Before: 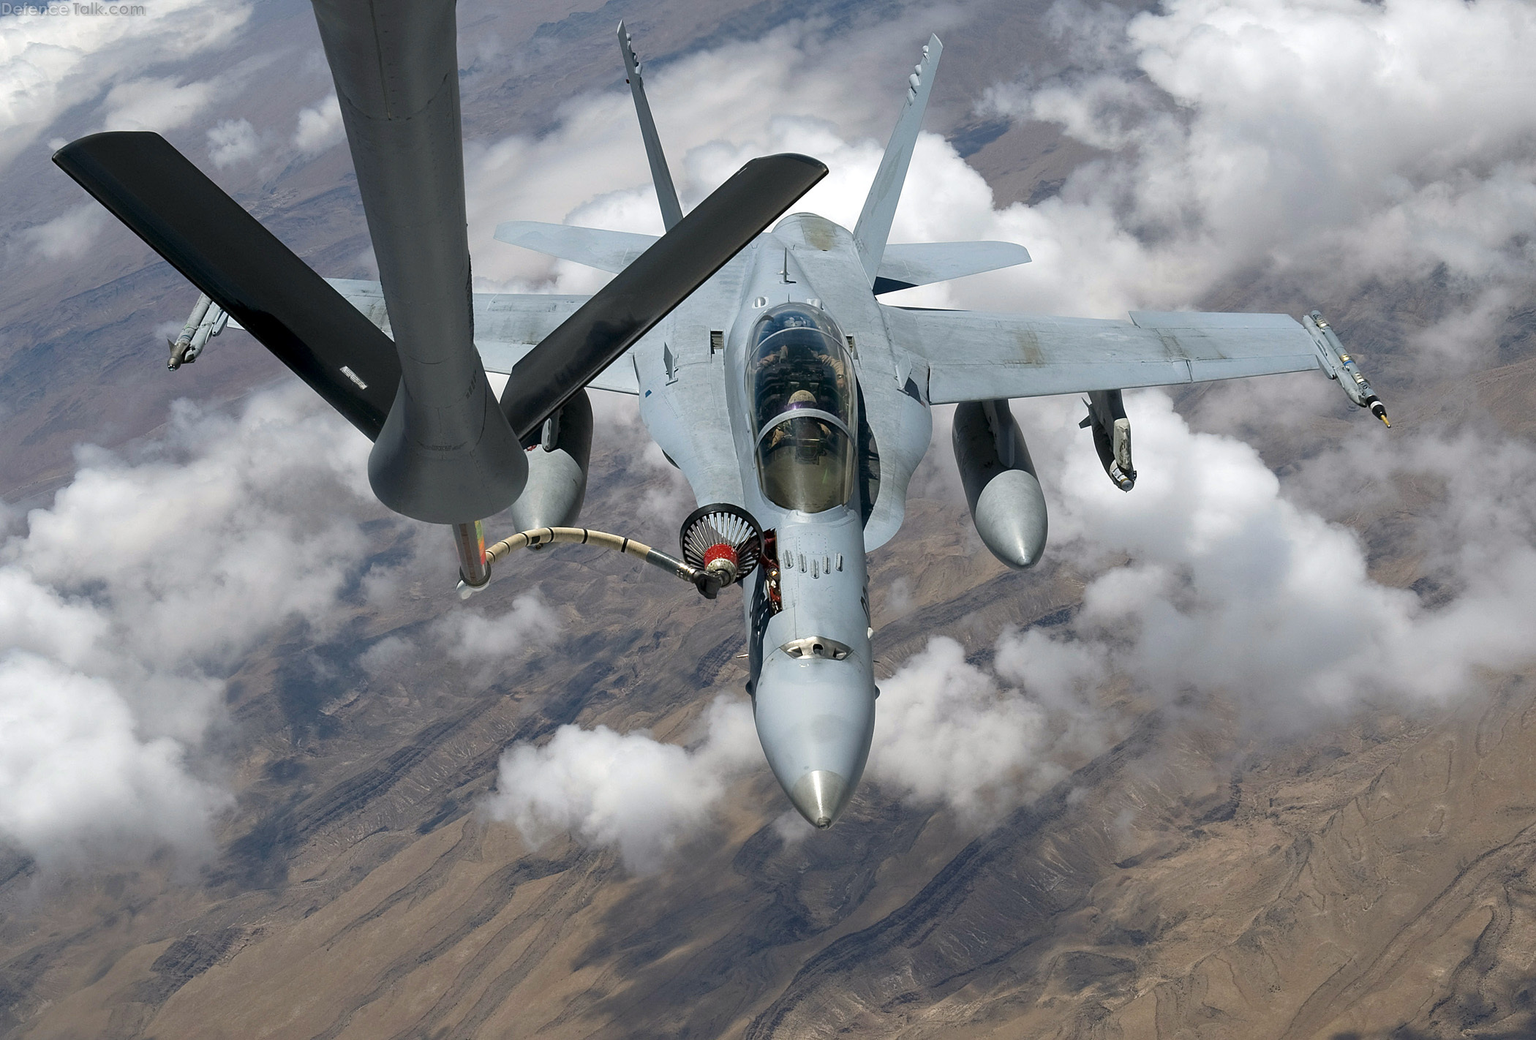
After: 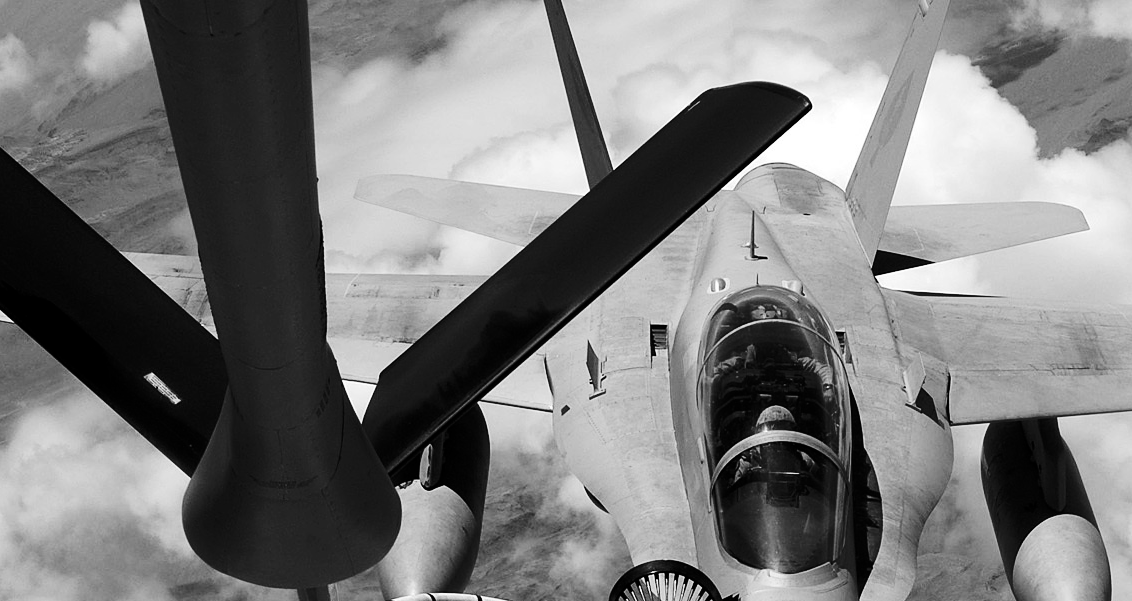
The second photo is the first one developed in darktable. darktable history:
base curve: curves: ch0 [(0, 0) (0.073, 0.04) (0.157, 0.139) (0.492, 0.492) (0.758, 0.758) (1, 1)], preserve colors none
crop: left 15.306%, top 9.065%, right 30.789%, bottom 48.638%
color zones: curves: ch0 [(0.004, 0.588) (0.116, 0.636) (0.259, 0.476) (0.423, 0.464) (0.75, 0.5)]; ch1 [(0, 0) (0.143, 0) (0.286, 0) (0.429, 0) (0.571, 0) (0.714, 0) (0.857, 0)]
tone curve: curves: ch0 [(0, 0) (0.055, 0.031) (0.282, 0.215) (0.729, 0.785) (1, 1)], color space Lab, linked channels, preserve colors none
